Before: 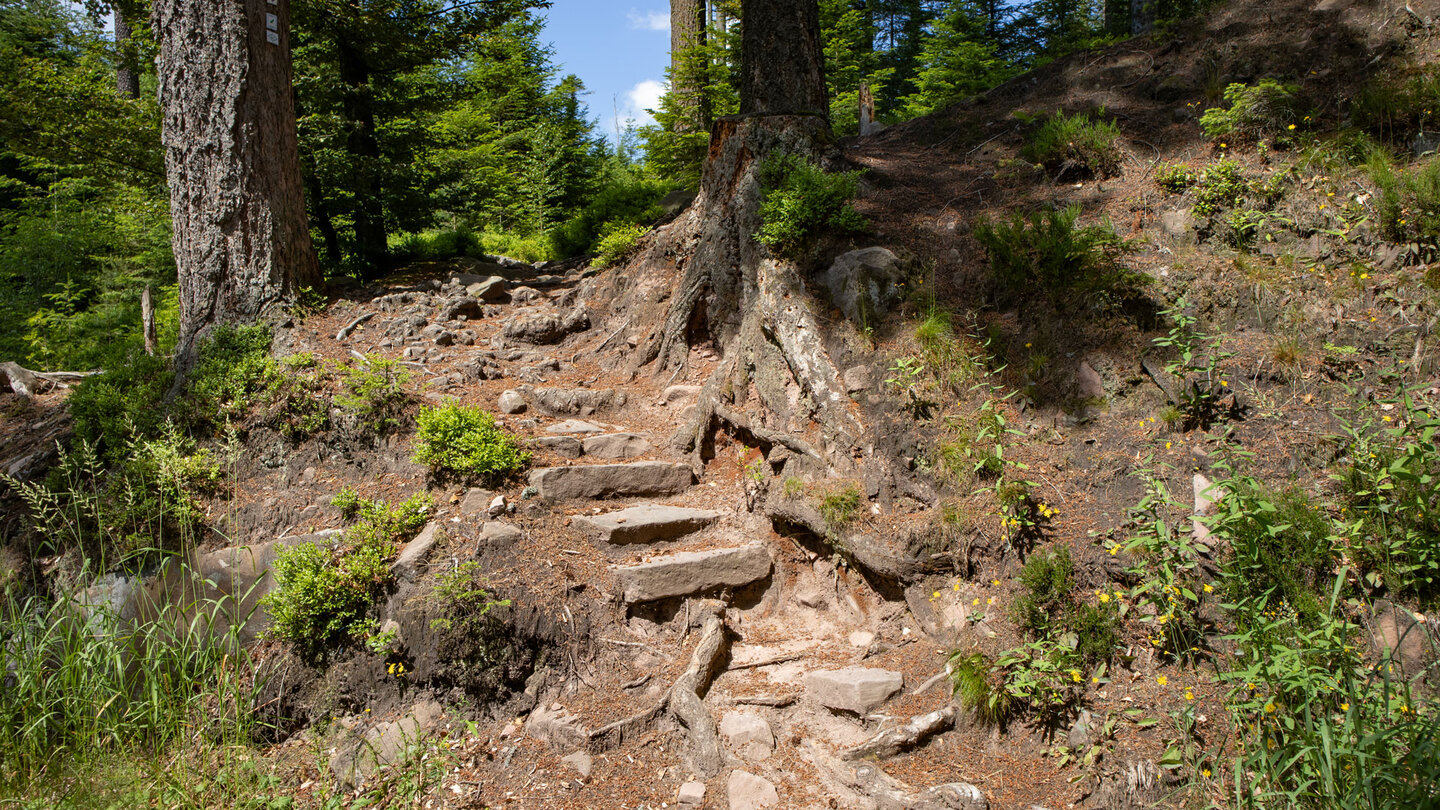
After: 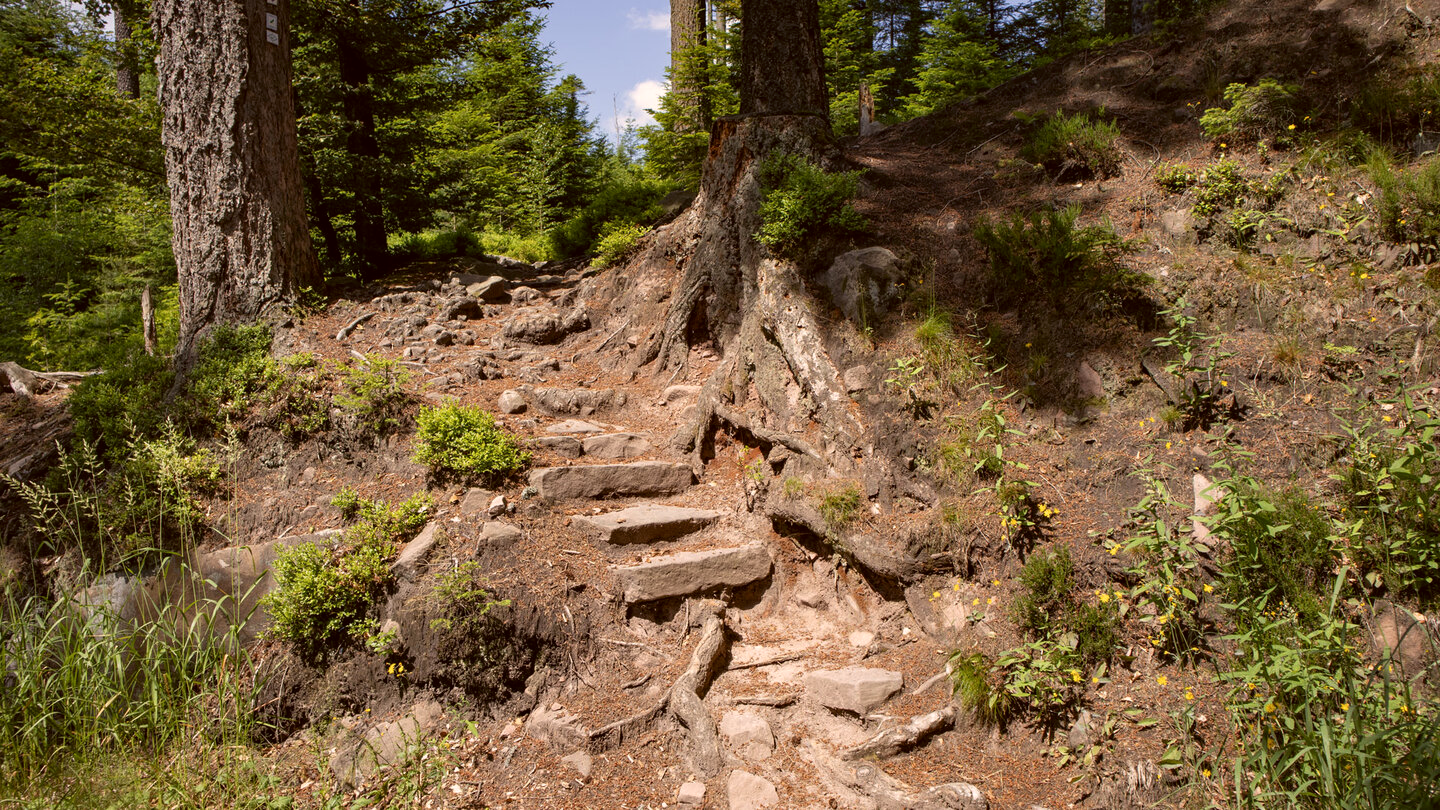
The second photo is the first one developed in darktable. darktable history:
color correction: highlights a* 6.51, highlights b* 7.43, shadows a* 5.82, shadows b* 6.85, saturation 0.886
